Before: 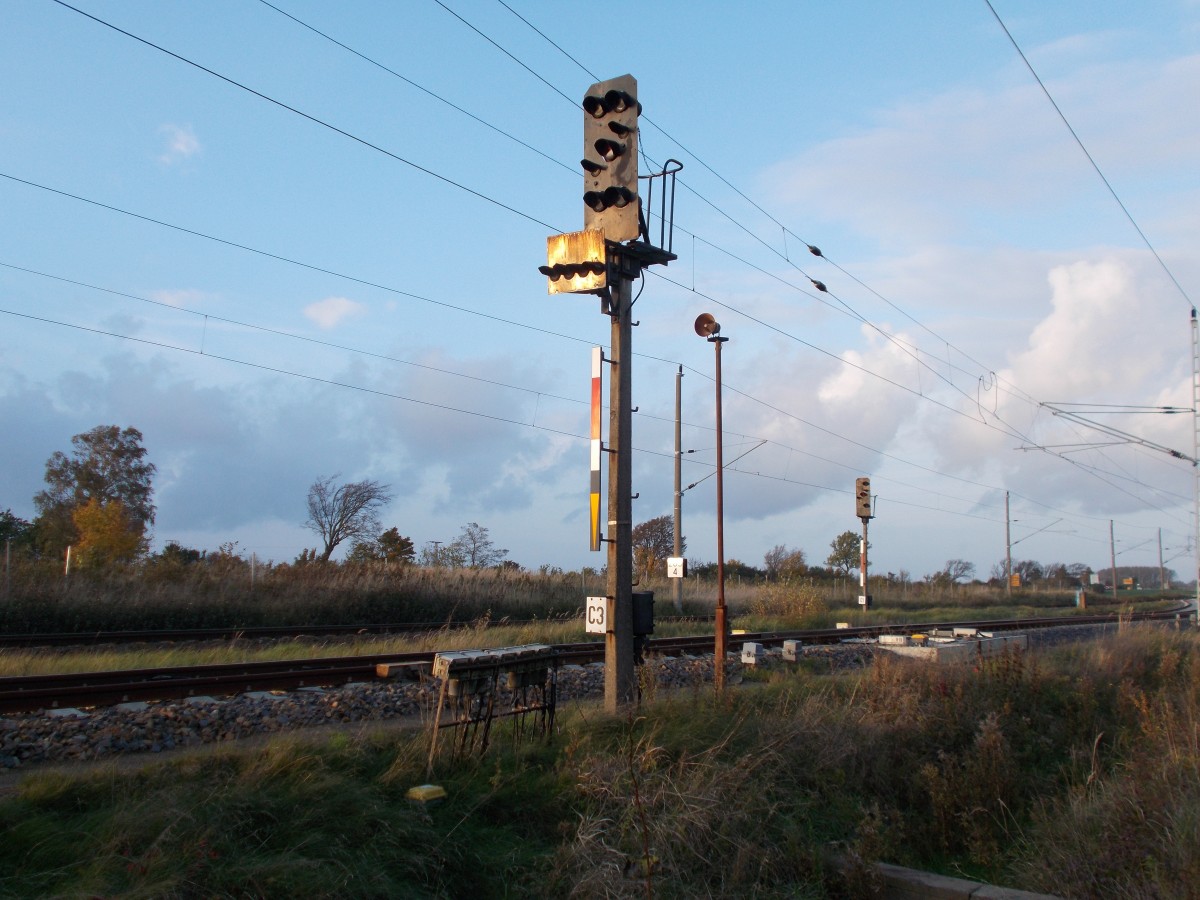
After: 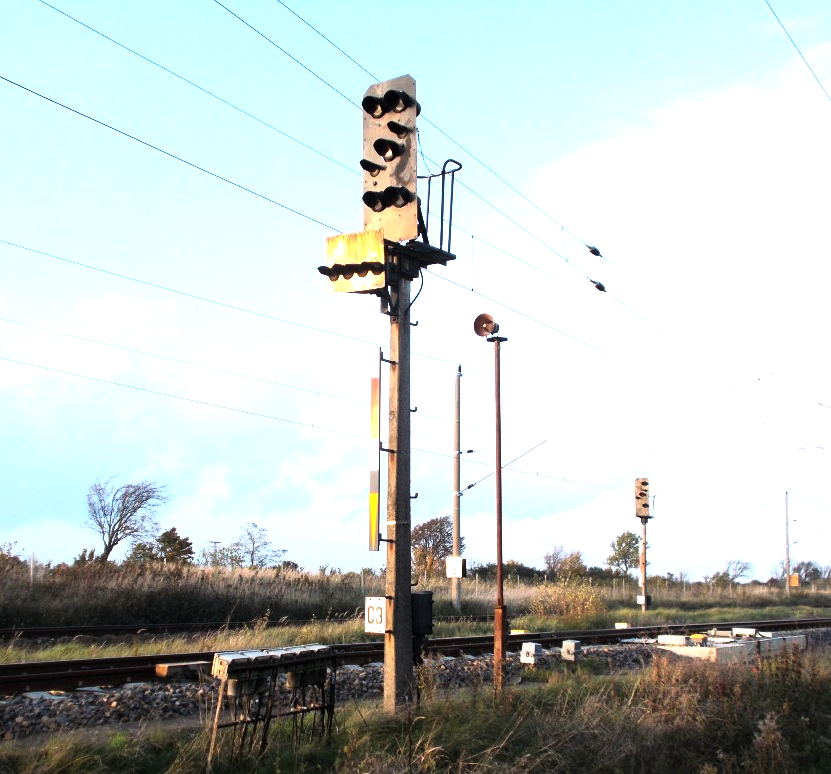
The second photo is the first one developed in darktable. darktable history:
tone curve: curves: ch0 [(0, 0) (0.042, 0.01) (0.223, 0.123) (0.59, 0.574) (0.802, 0.868) (1, 1)], color space Lab, linked channels, preserve colors none
exposure: black level correction 0, exposure 1.45 EV, compensate exposure bias true, compensate highlight preservation false
crop: left 18.479%, right 12.2%, bottom 13.971%
